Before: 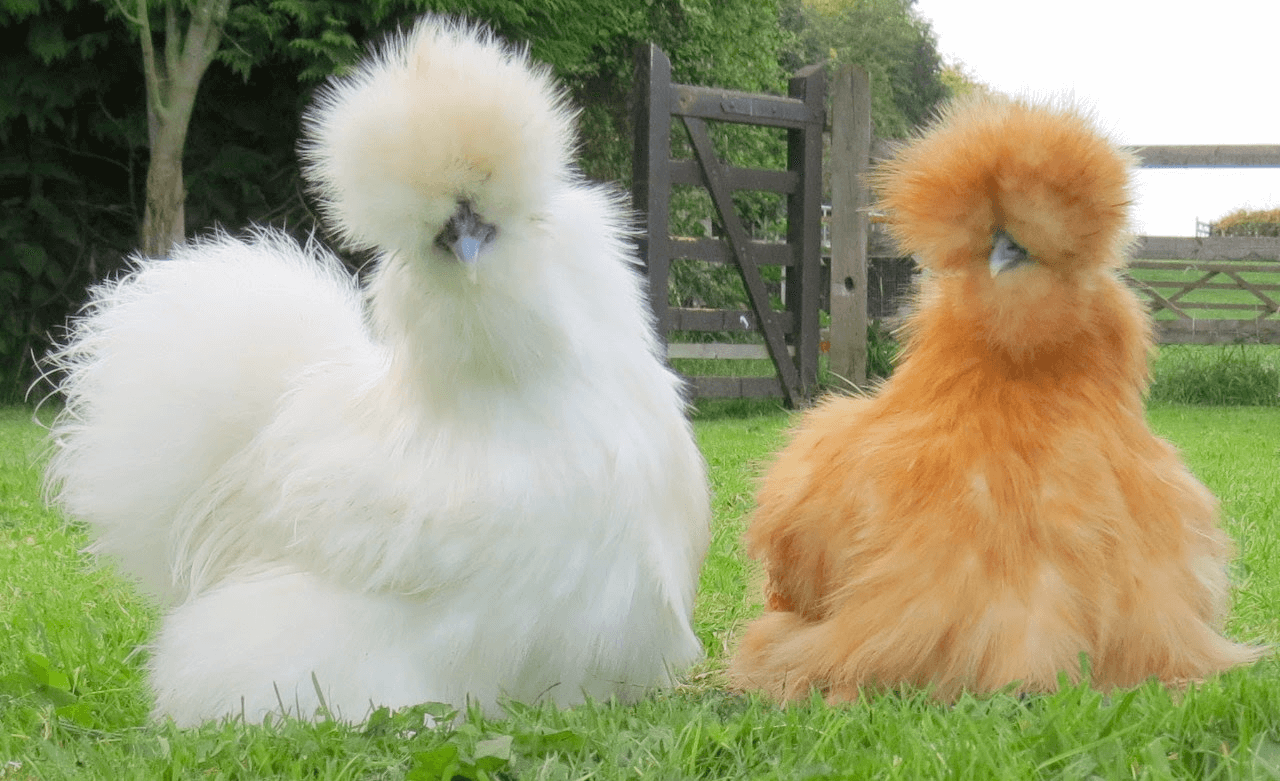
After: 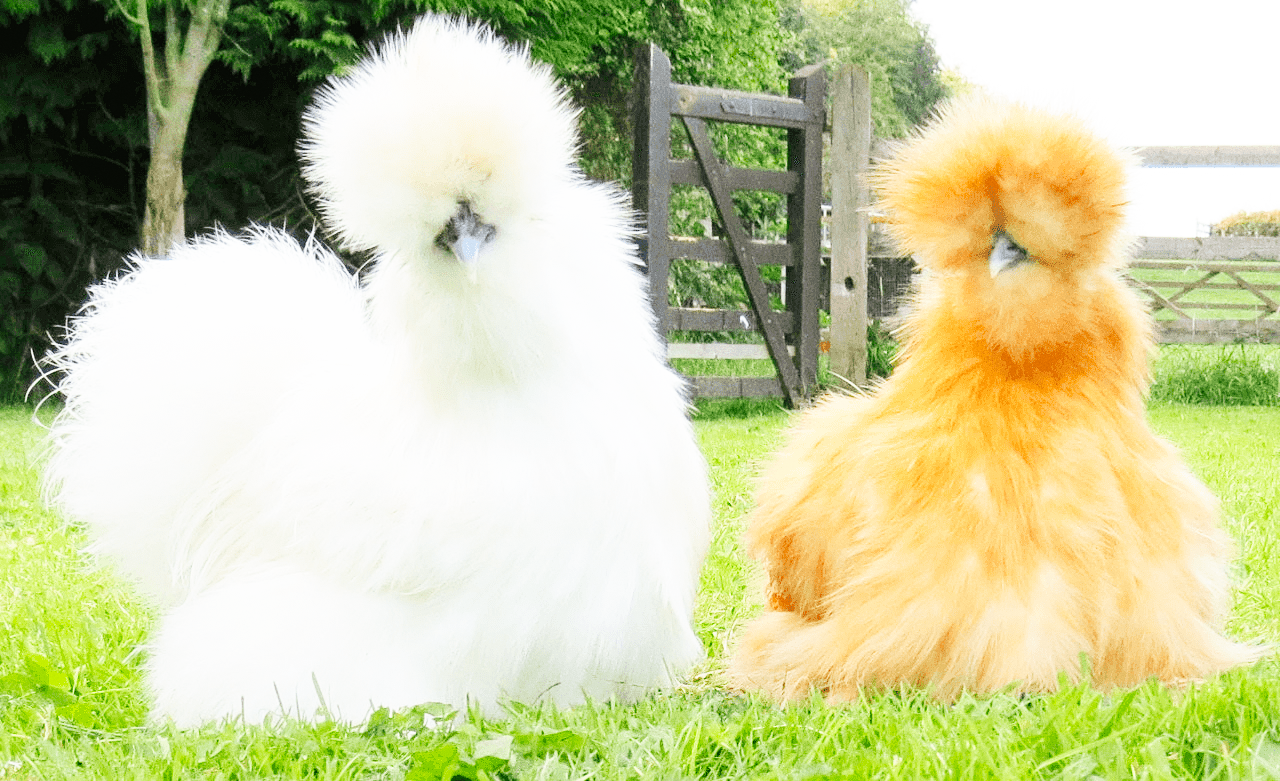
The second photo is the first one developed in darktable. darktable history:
base curve: curves: ch0 [(0, 0) (0.007, 0.004) (0.027, 0.03) (0.046, 0.07) (0.207, 0.54) (0.442, 0.872) (0.673, 0.972) (1, 1)], preserve colors none
sharpen: amount 0.2
grain: coarseness 0.09 ISO, strength 16.61%
